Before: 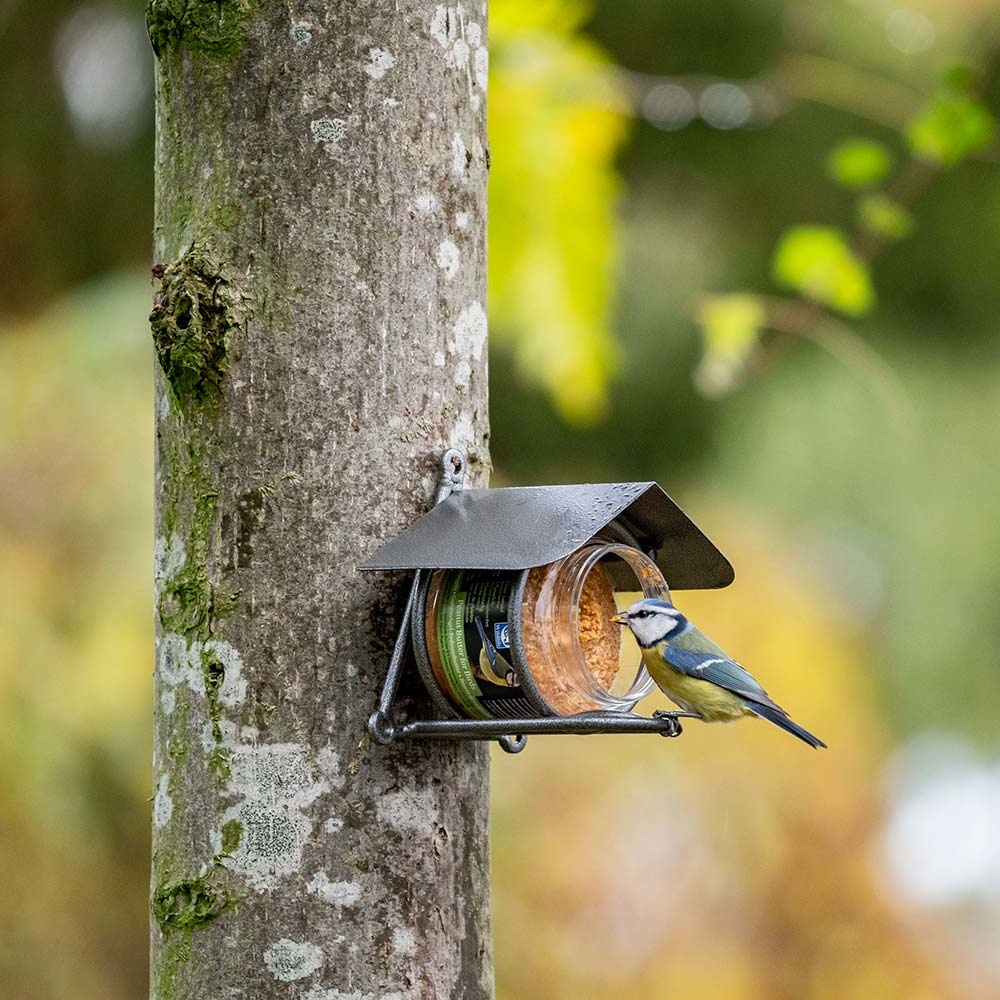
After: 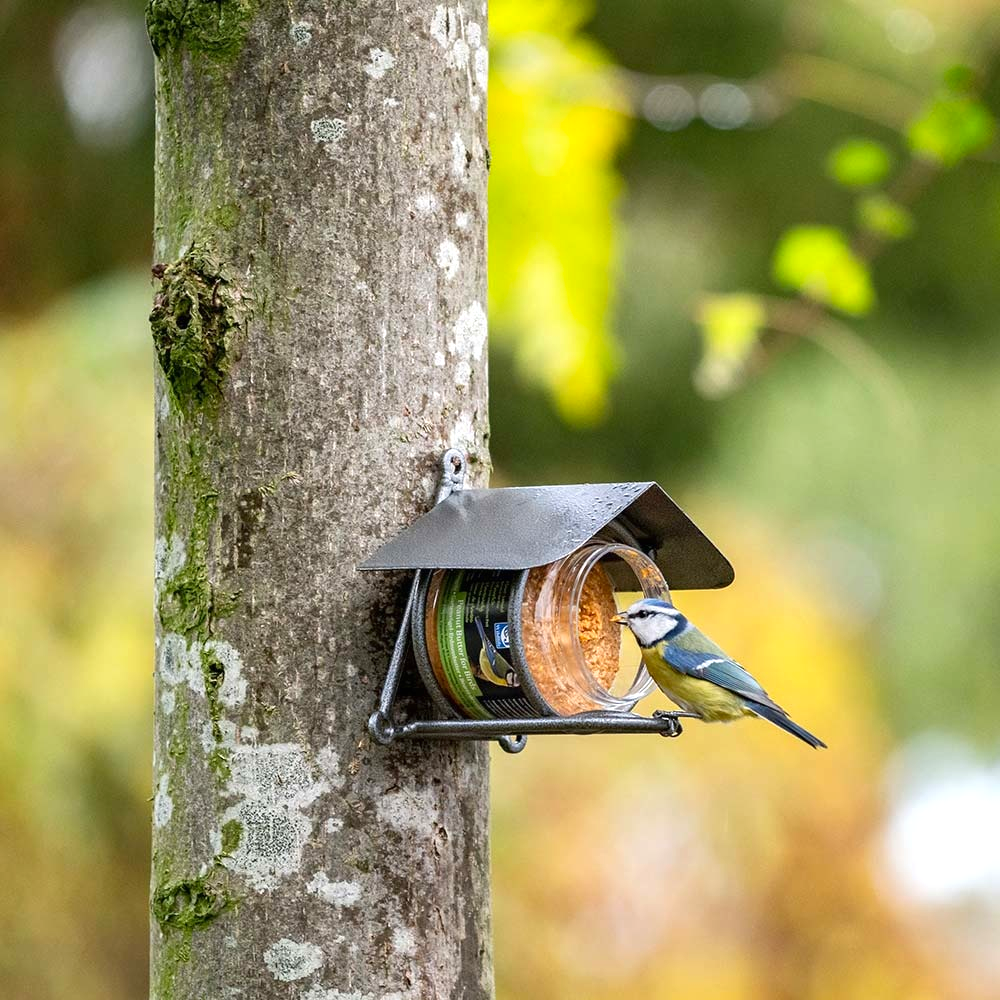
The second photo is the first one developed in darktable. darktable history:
shadows and highlights: radius 121.13, shadows 21.4, white point adjustment -9.72, highlights -14.39, soften with gaussian
exposure: black level correction 0, exposure 0.7 EV, compensate exposure bias true, compensate highlight preservation false
